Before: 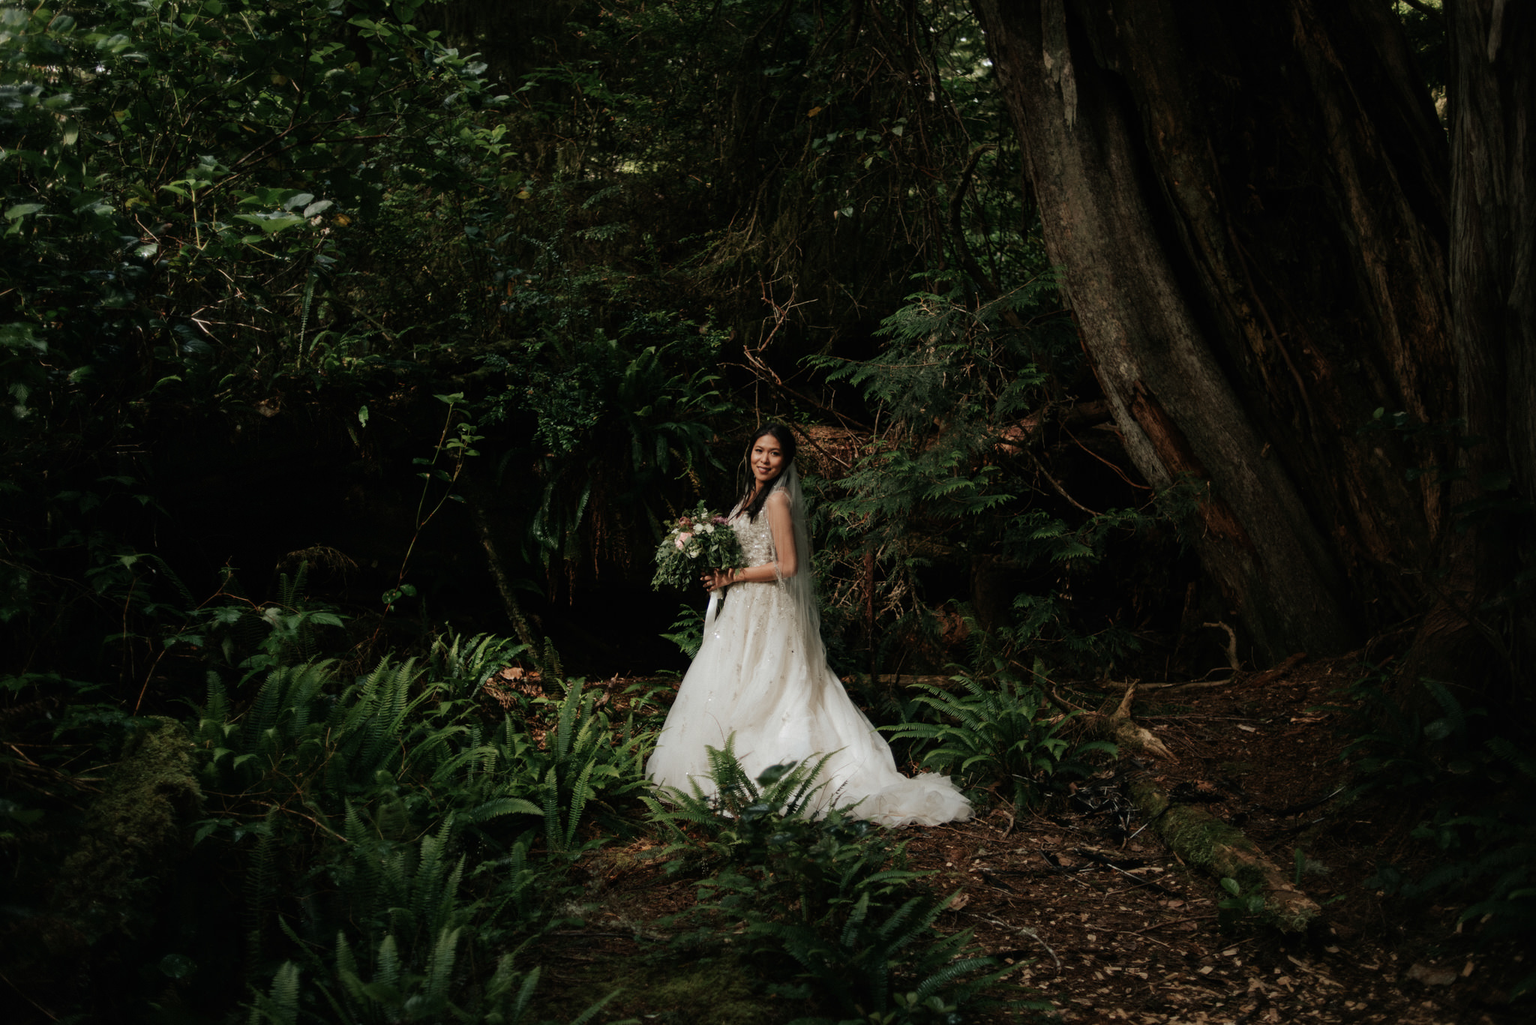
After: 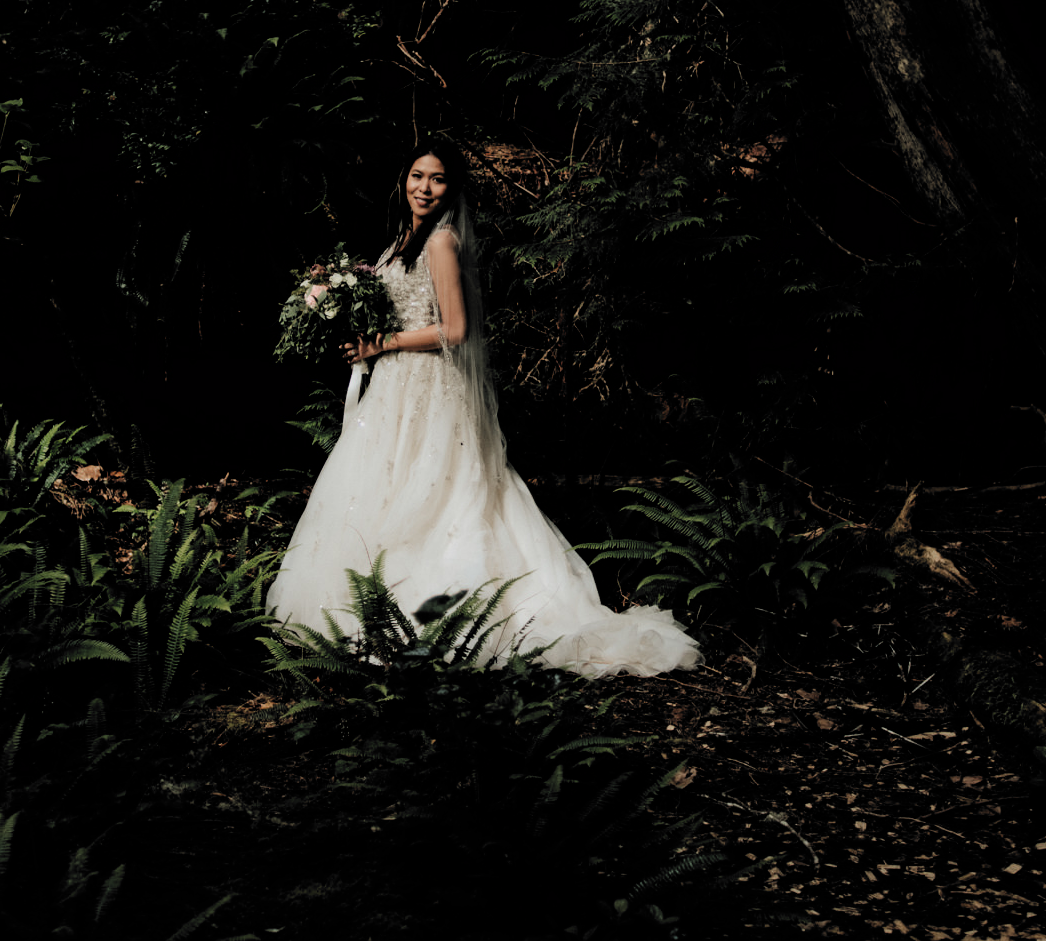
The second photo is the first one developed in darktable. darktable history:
filmic rgb: black relative exposure -5.04 EV, white relative exposure 3.95 EV, threshold 5.94 EV, hardness 2.9, contrast 1.396, highlights saturation mix -19.43%, color science v6 (2022), enable highlight reconstruction true
crop and rotate: left 29.086%, top 31.152%, right 19.831%
